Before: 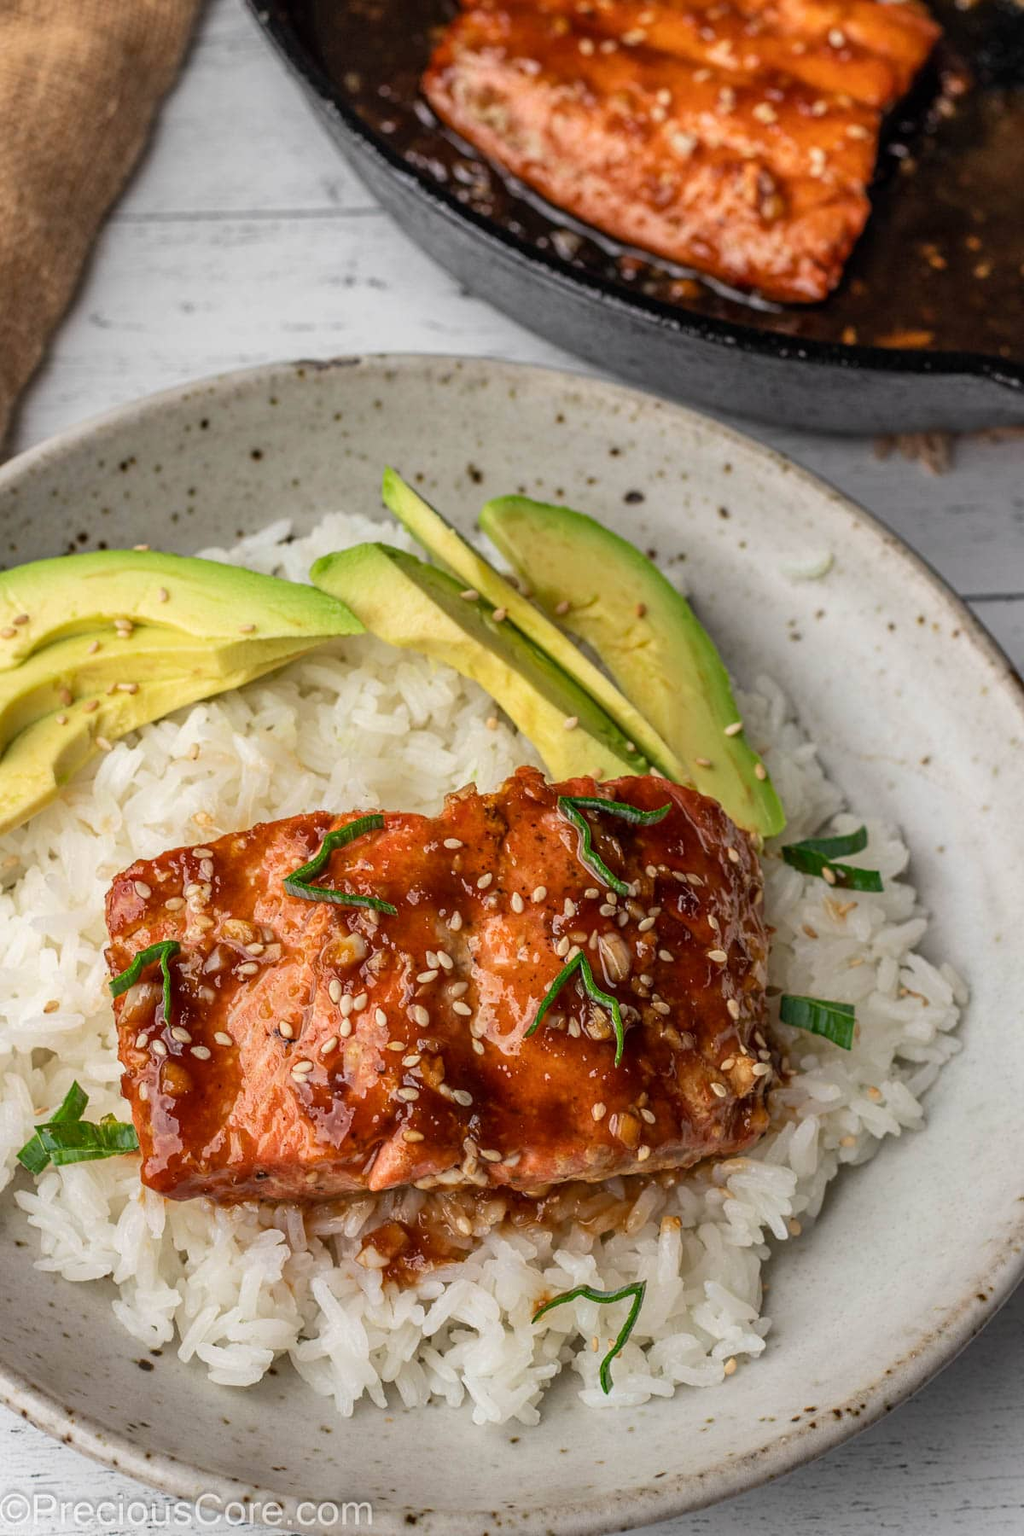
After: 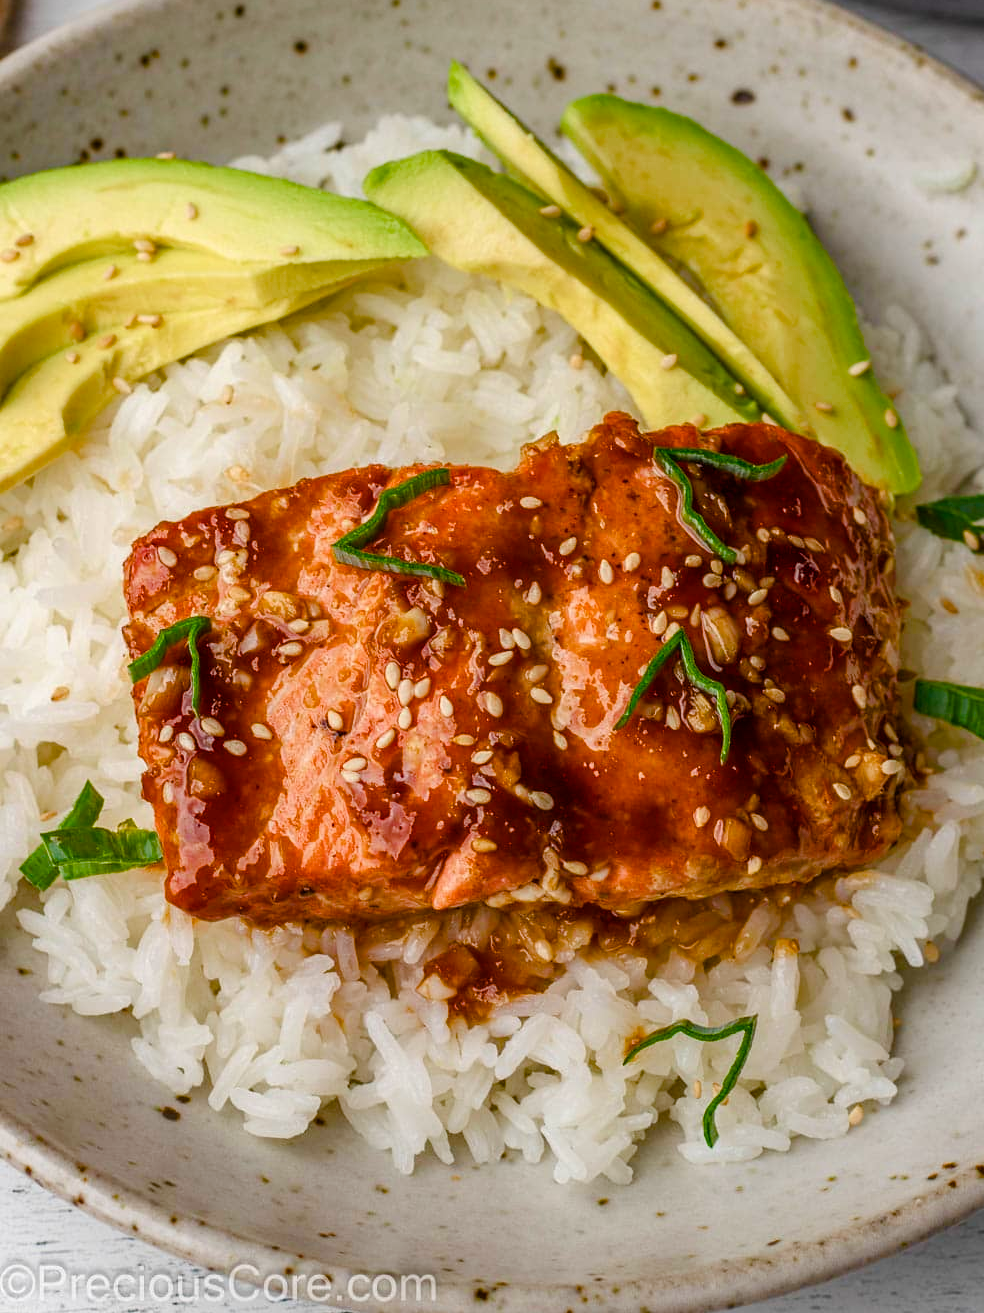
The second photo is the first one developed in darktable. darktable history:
crop: top 27.006%, right 17.975%
color balance rgb: perceptual saturation grading › global saturation -0.116%, perceptual saturation grading › highlights -29.257%, perceptual saturation grading › mid-tones 28.861%, perceptual saturation grading › shadows 58.639%, global vibrance 40.002%
